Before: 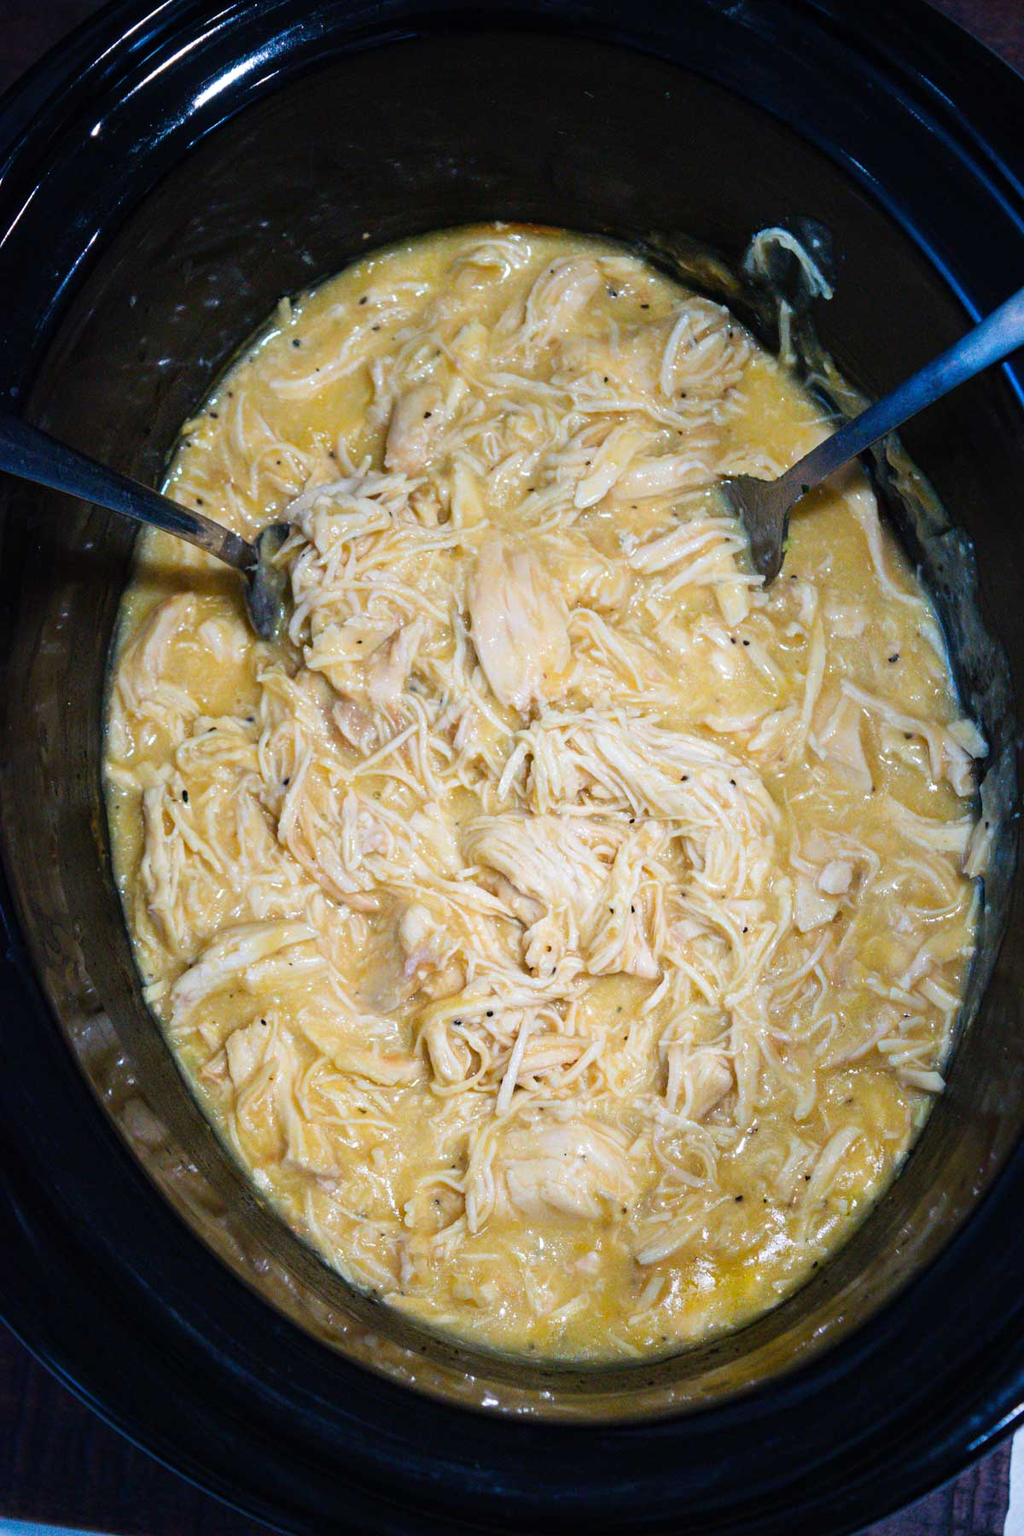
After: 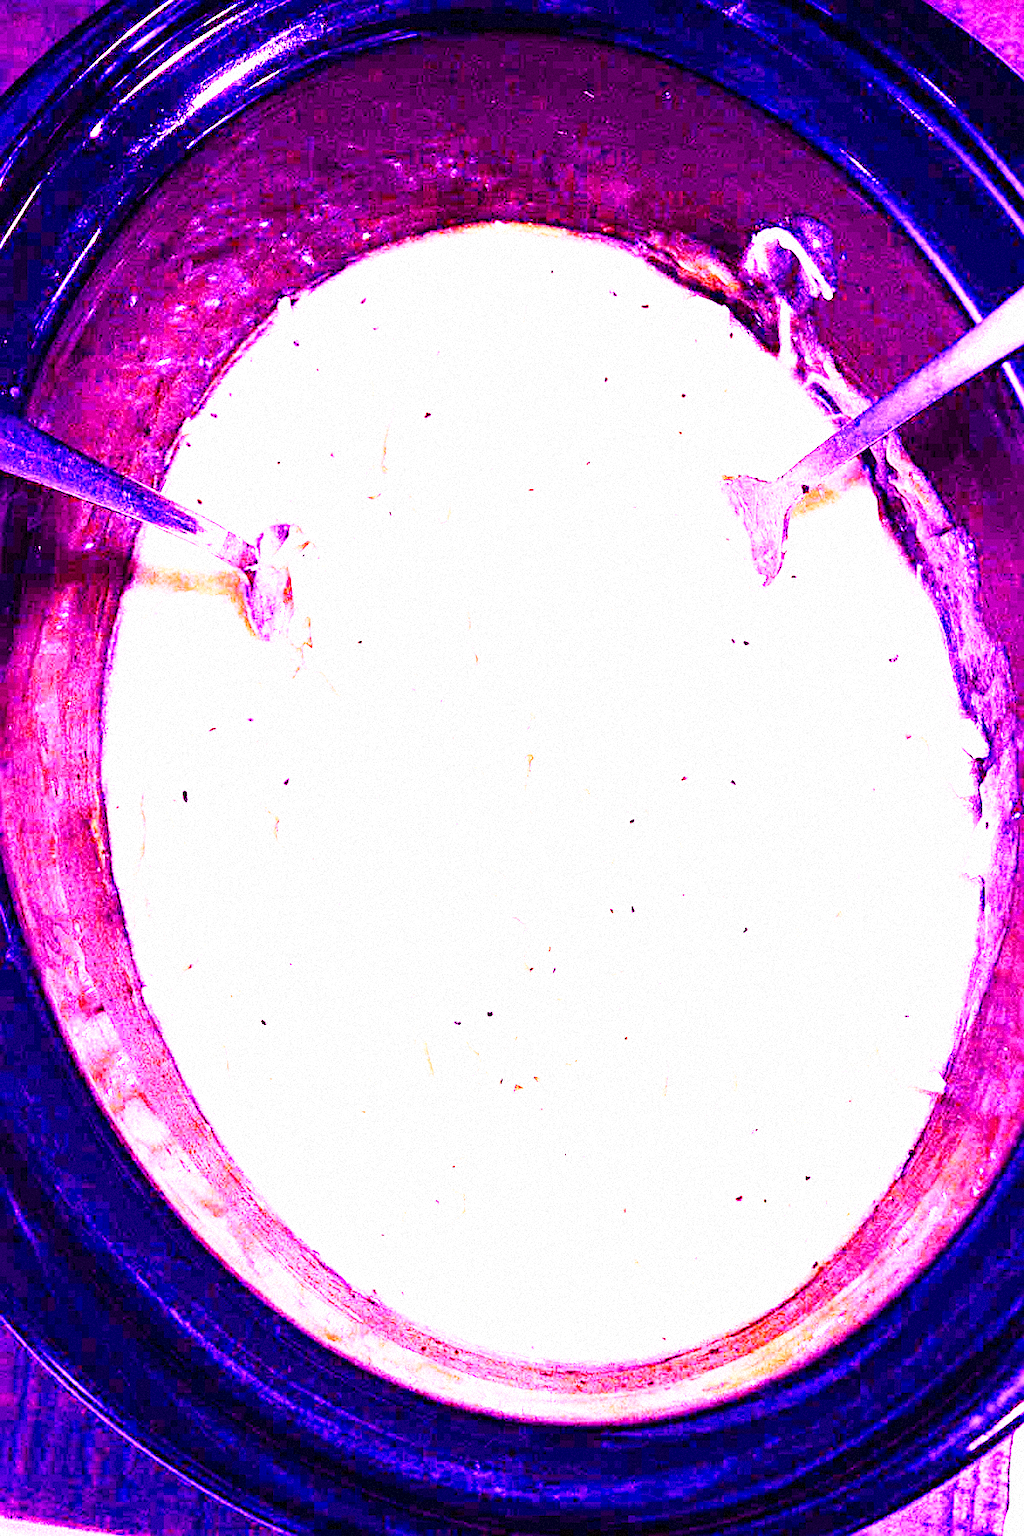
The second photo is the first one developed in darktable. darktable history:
filmic rgb: black relative exposure -16 EV, white relative exposure 5.31 EV, hardness 5.9, contrast 1.25, preserve chrominance no, color science v5 (2021)
shadows and highlights: shadows -30, highlights 30
sharpen: on, module defaults
grain: mid-tones bias 0%
white balance: red 8, blue 8
